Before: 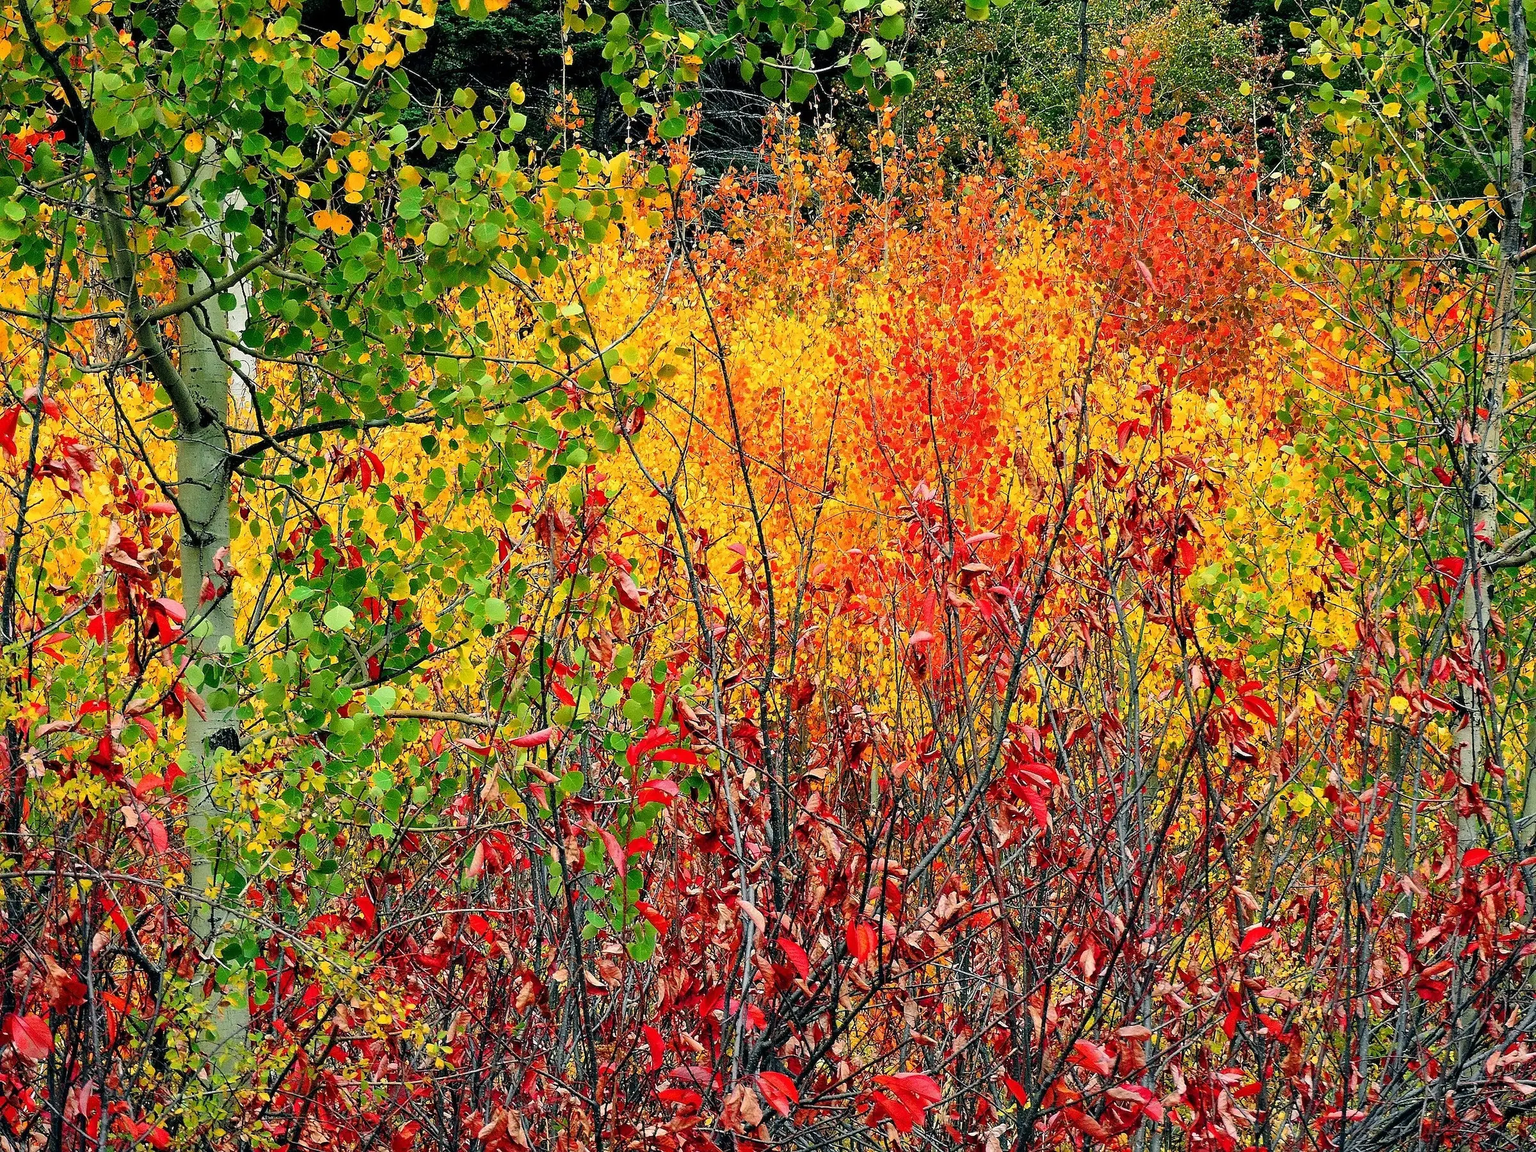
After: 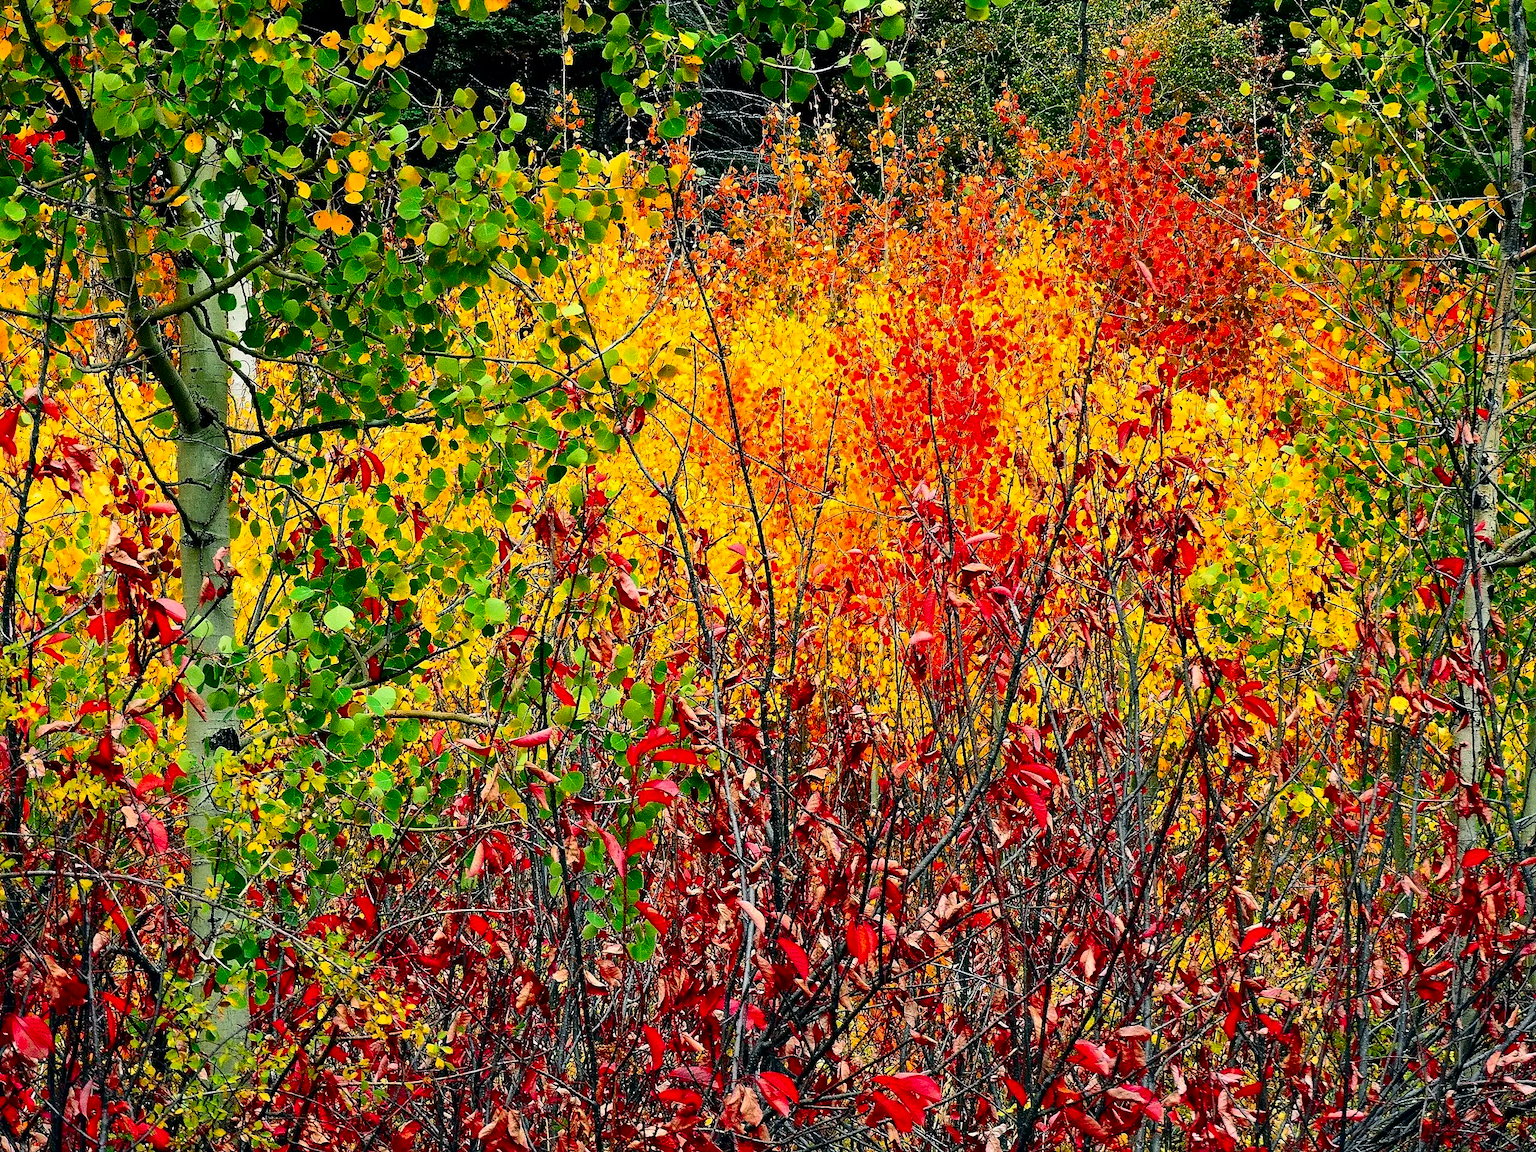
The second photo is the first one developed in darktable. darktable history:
contrast brightness saturation: contrast 0.21, brightness -0.11, saturation 0.21
